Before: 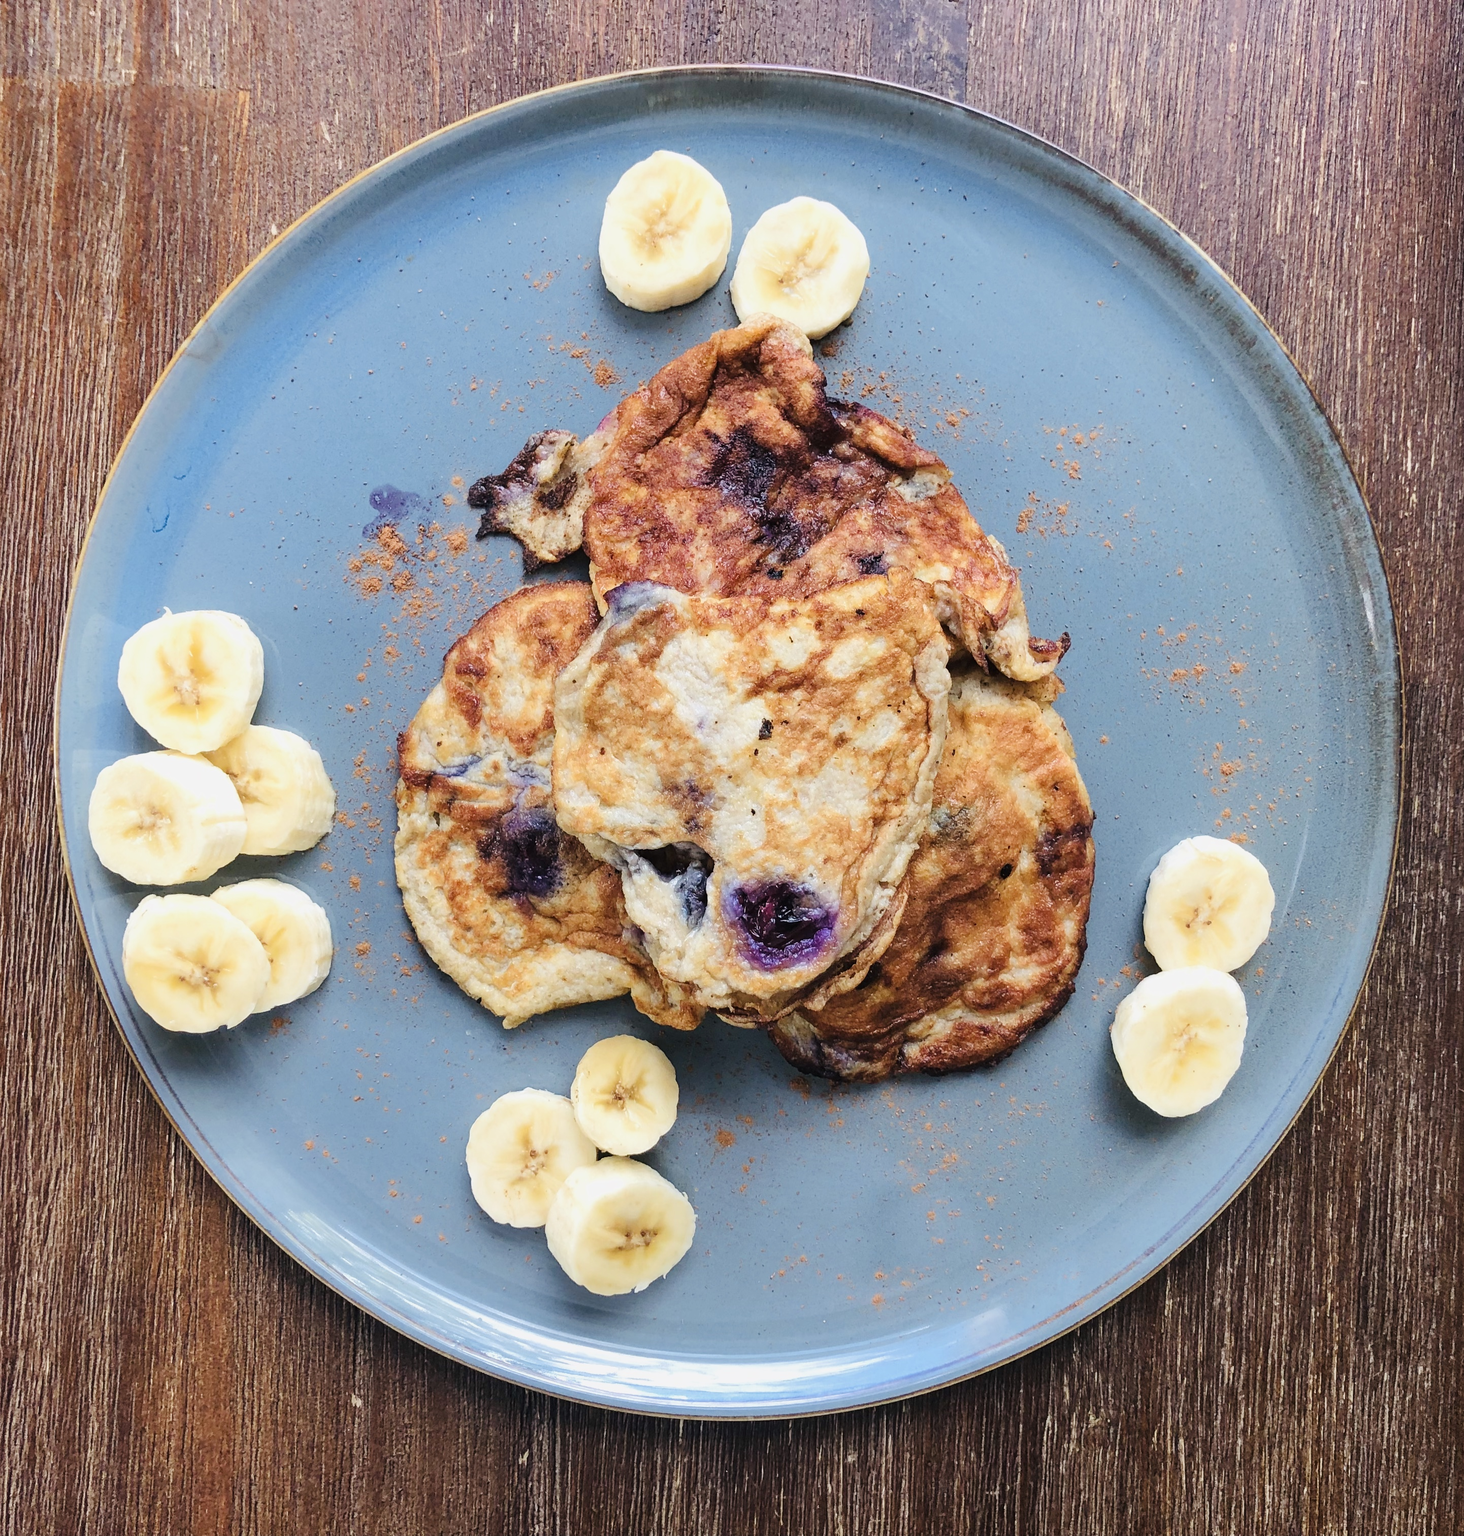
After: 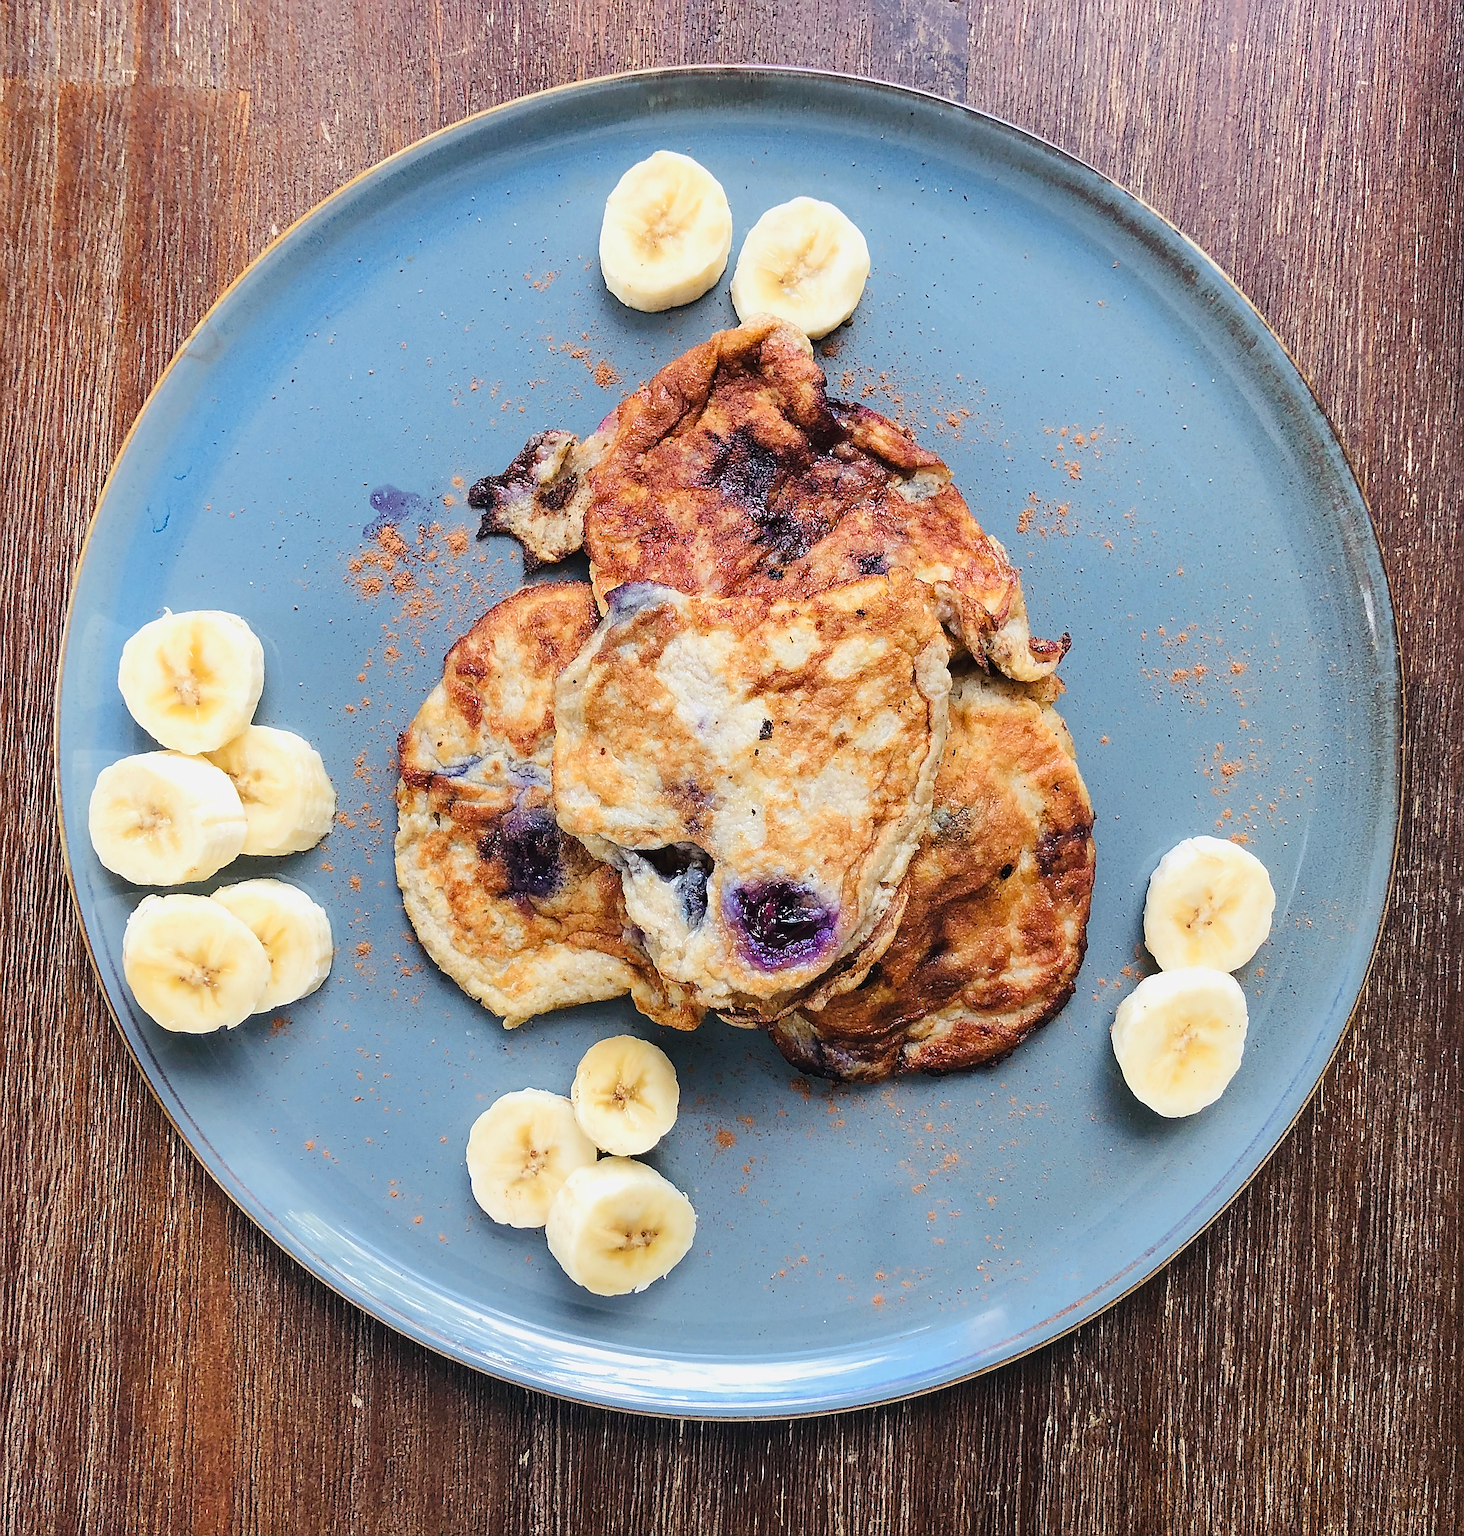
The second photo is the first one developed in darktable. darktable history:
sharpen: radius 1.412, amount 1.251, threshold 0.806
